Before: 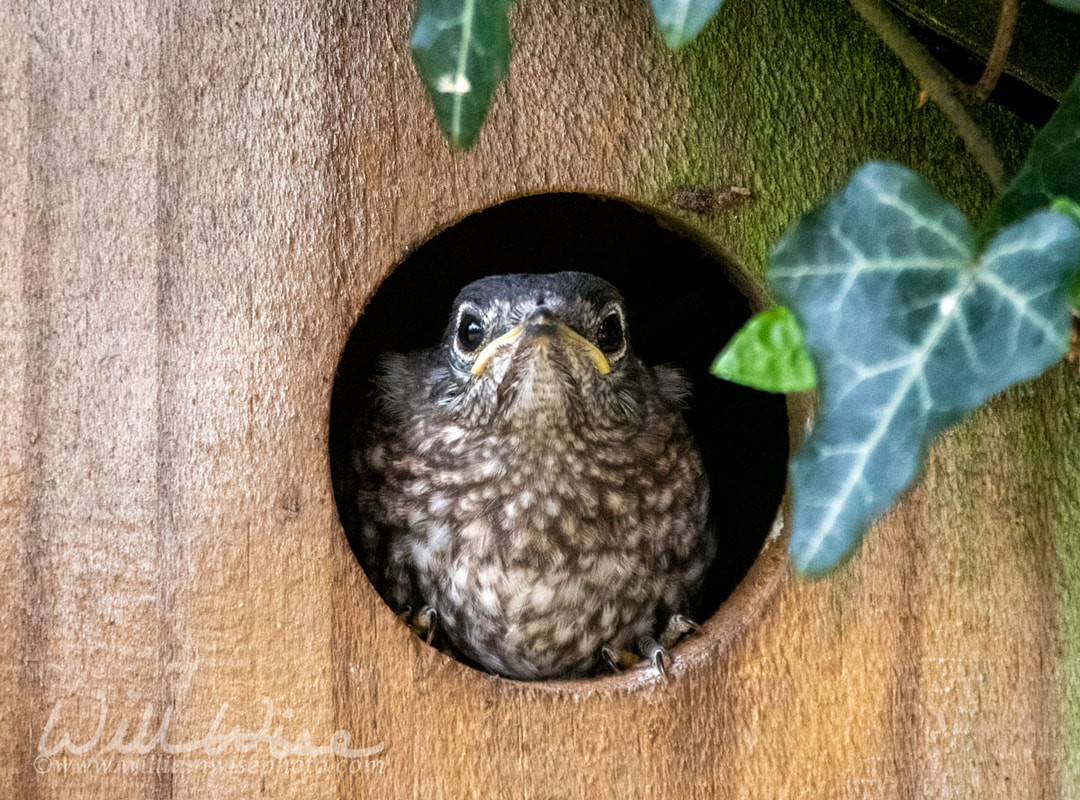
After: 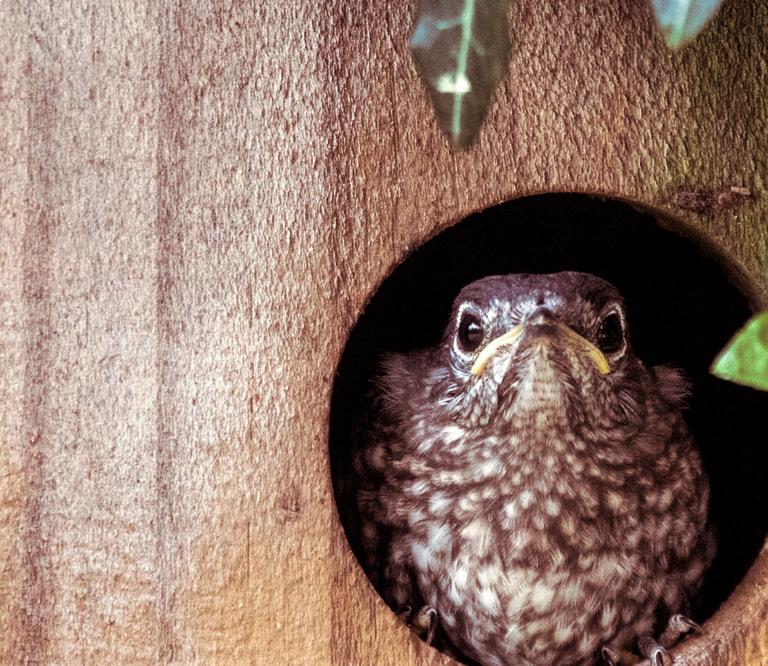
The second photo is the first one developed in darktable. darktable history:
split-toning: on, module defaults
crop: right 28.885%, bottom 16.626%
